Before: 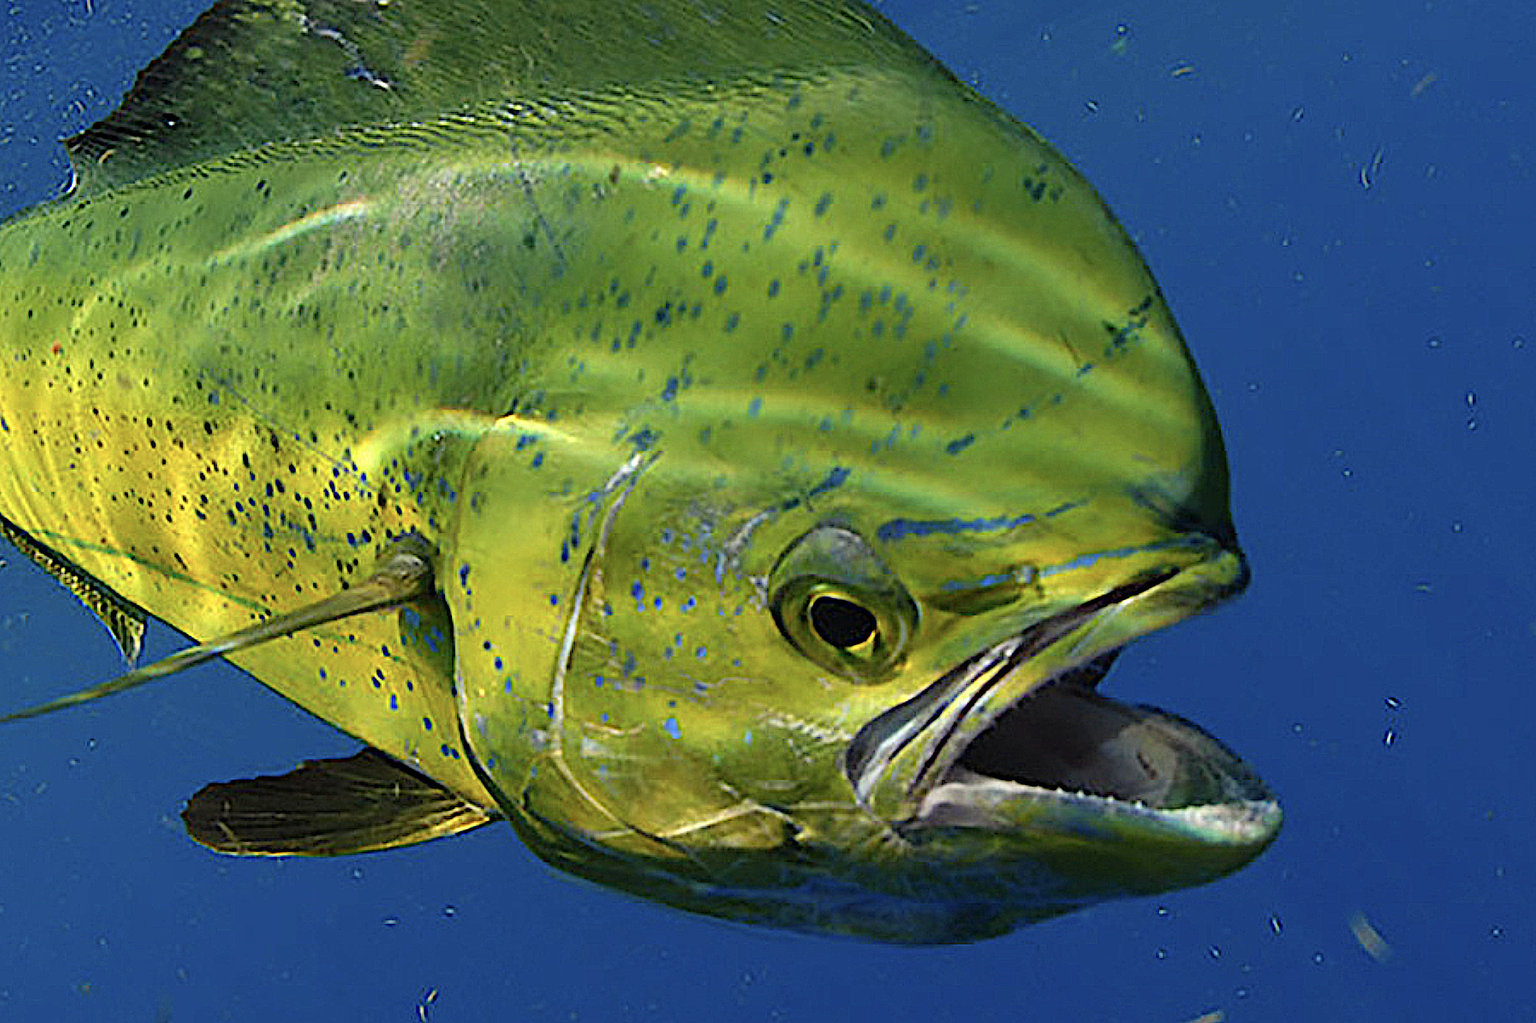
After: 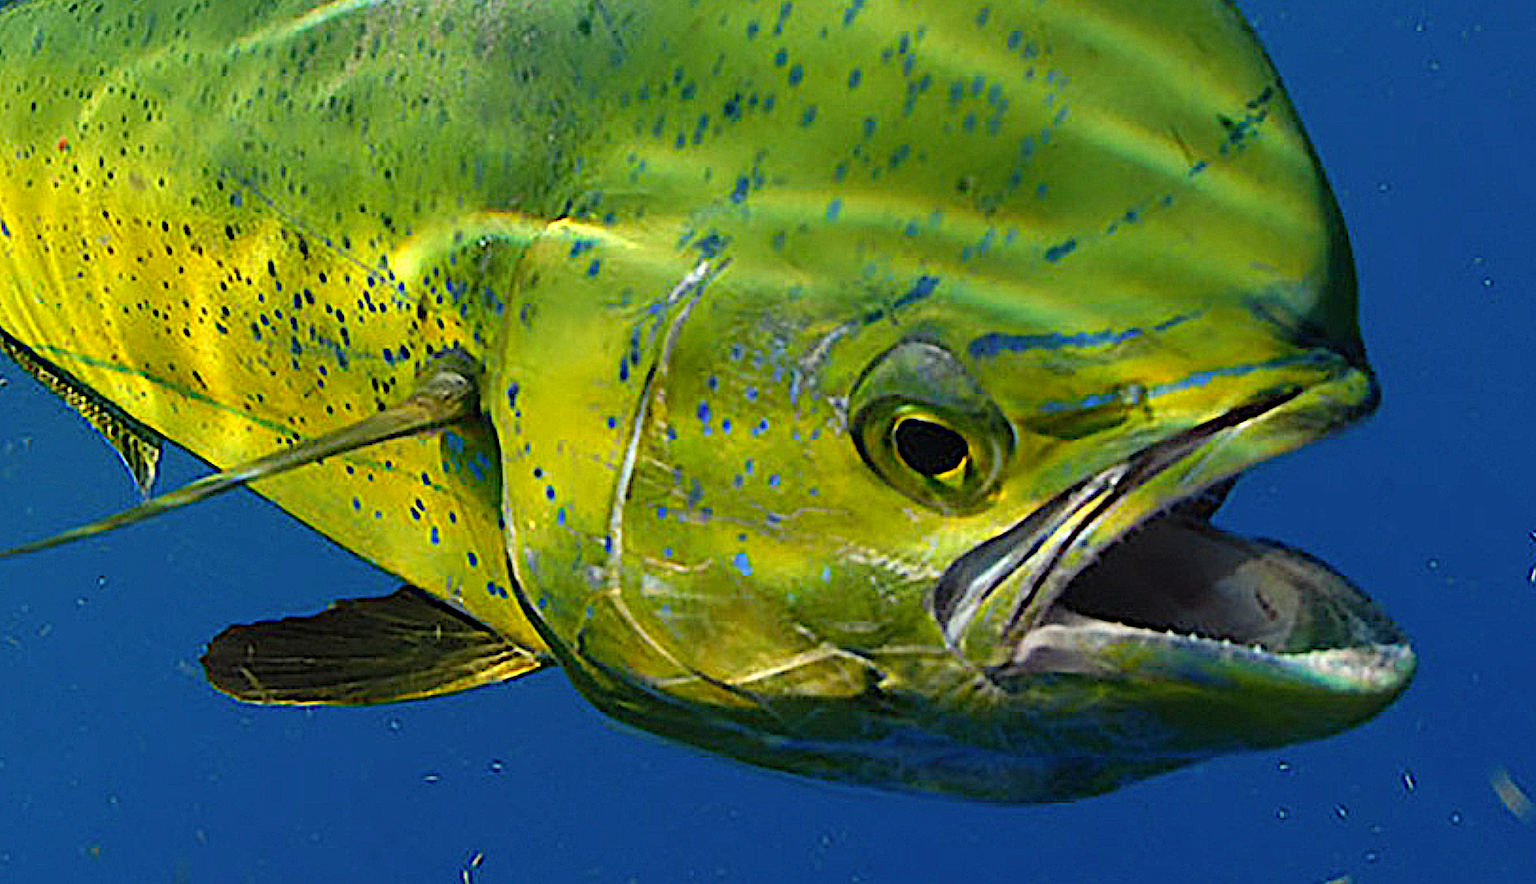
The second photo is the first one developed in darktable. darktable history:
crop: top 21.267%, right 9.415%, bottom 0.254%
